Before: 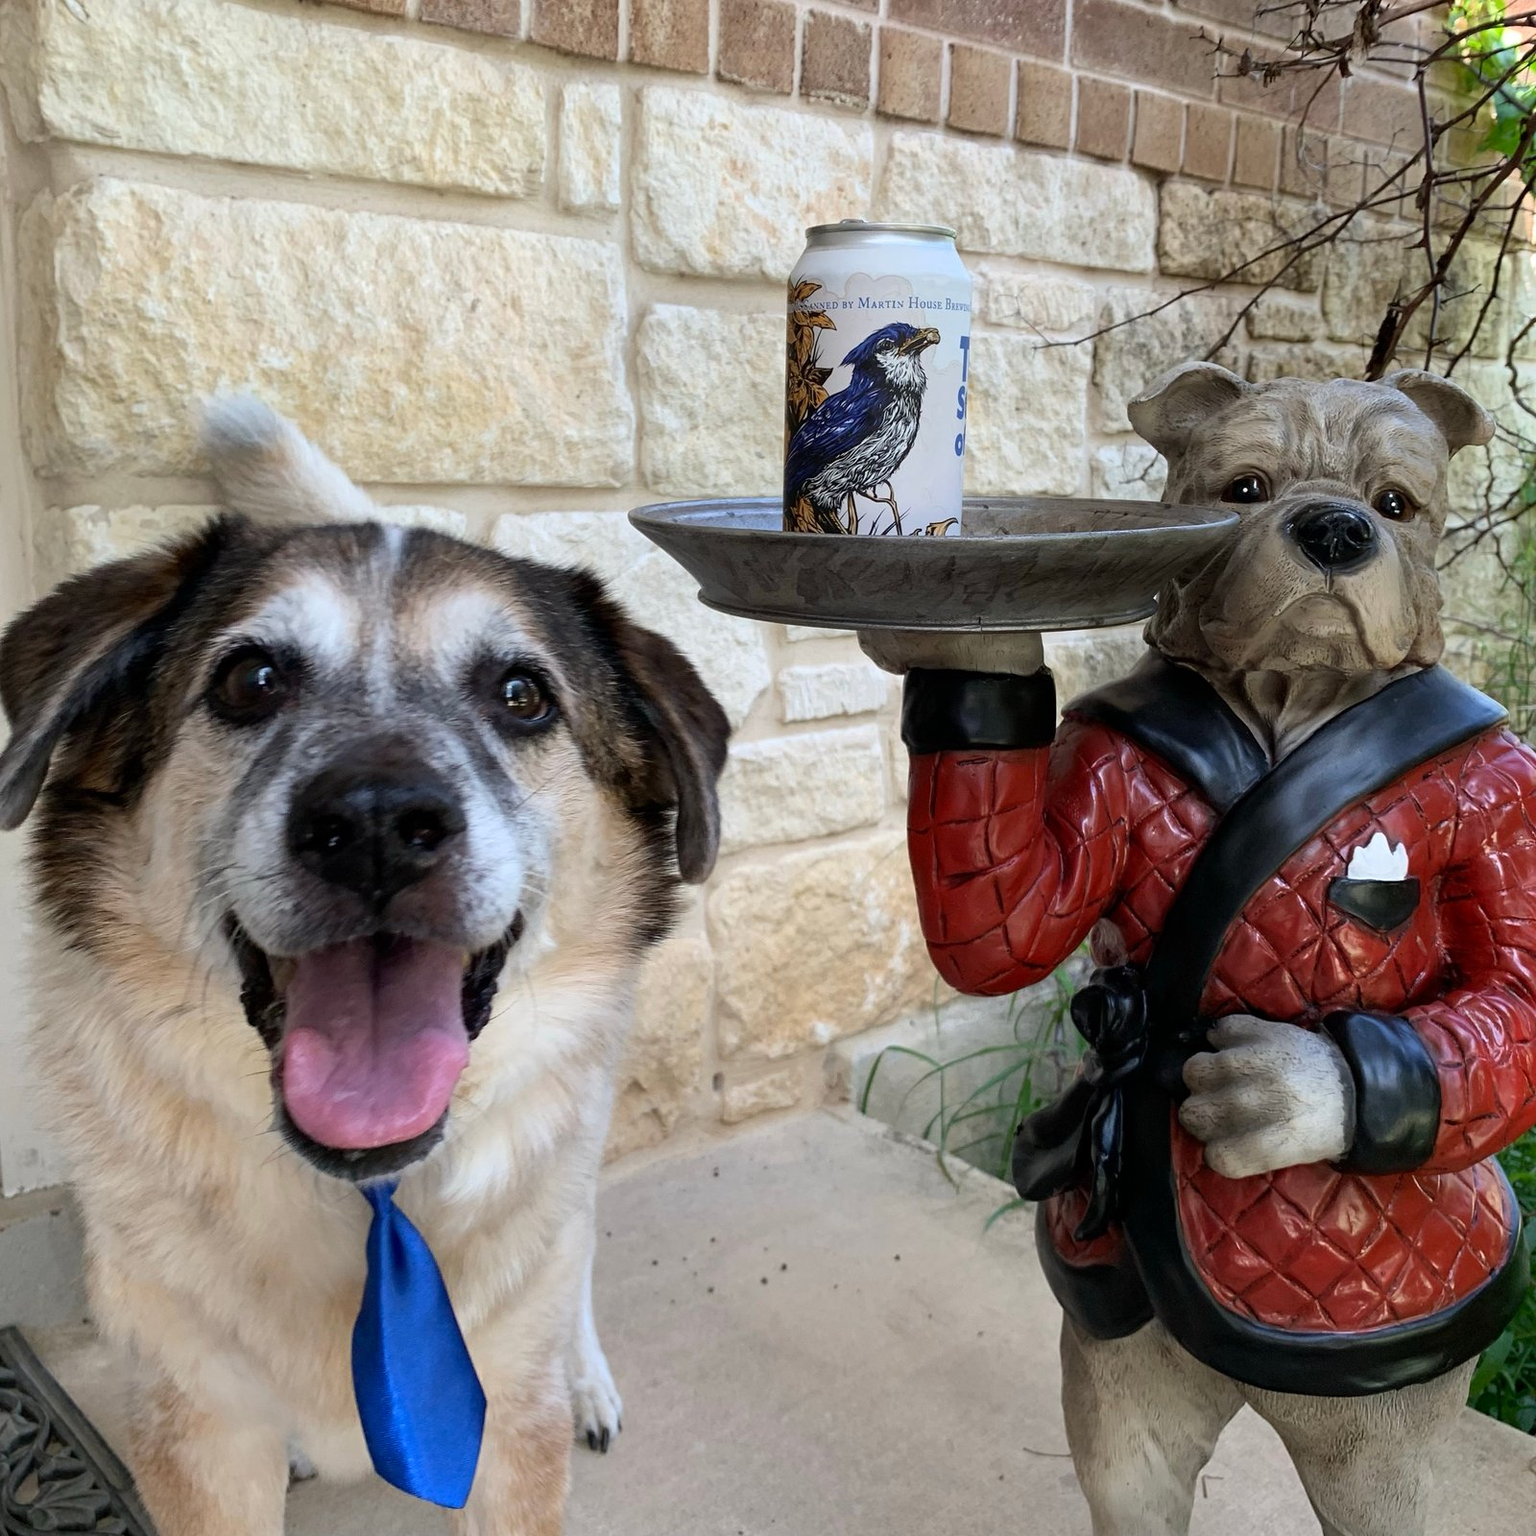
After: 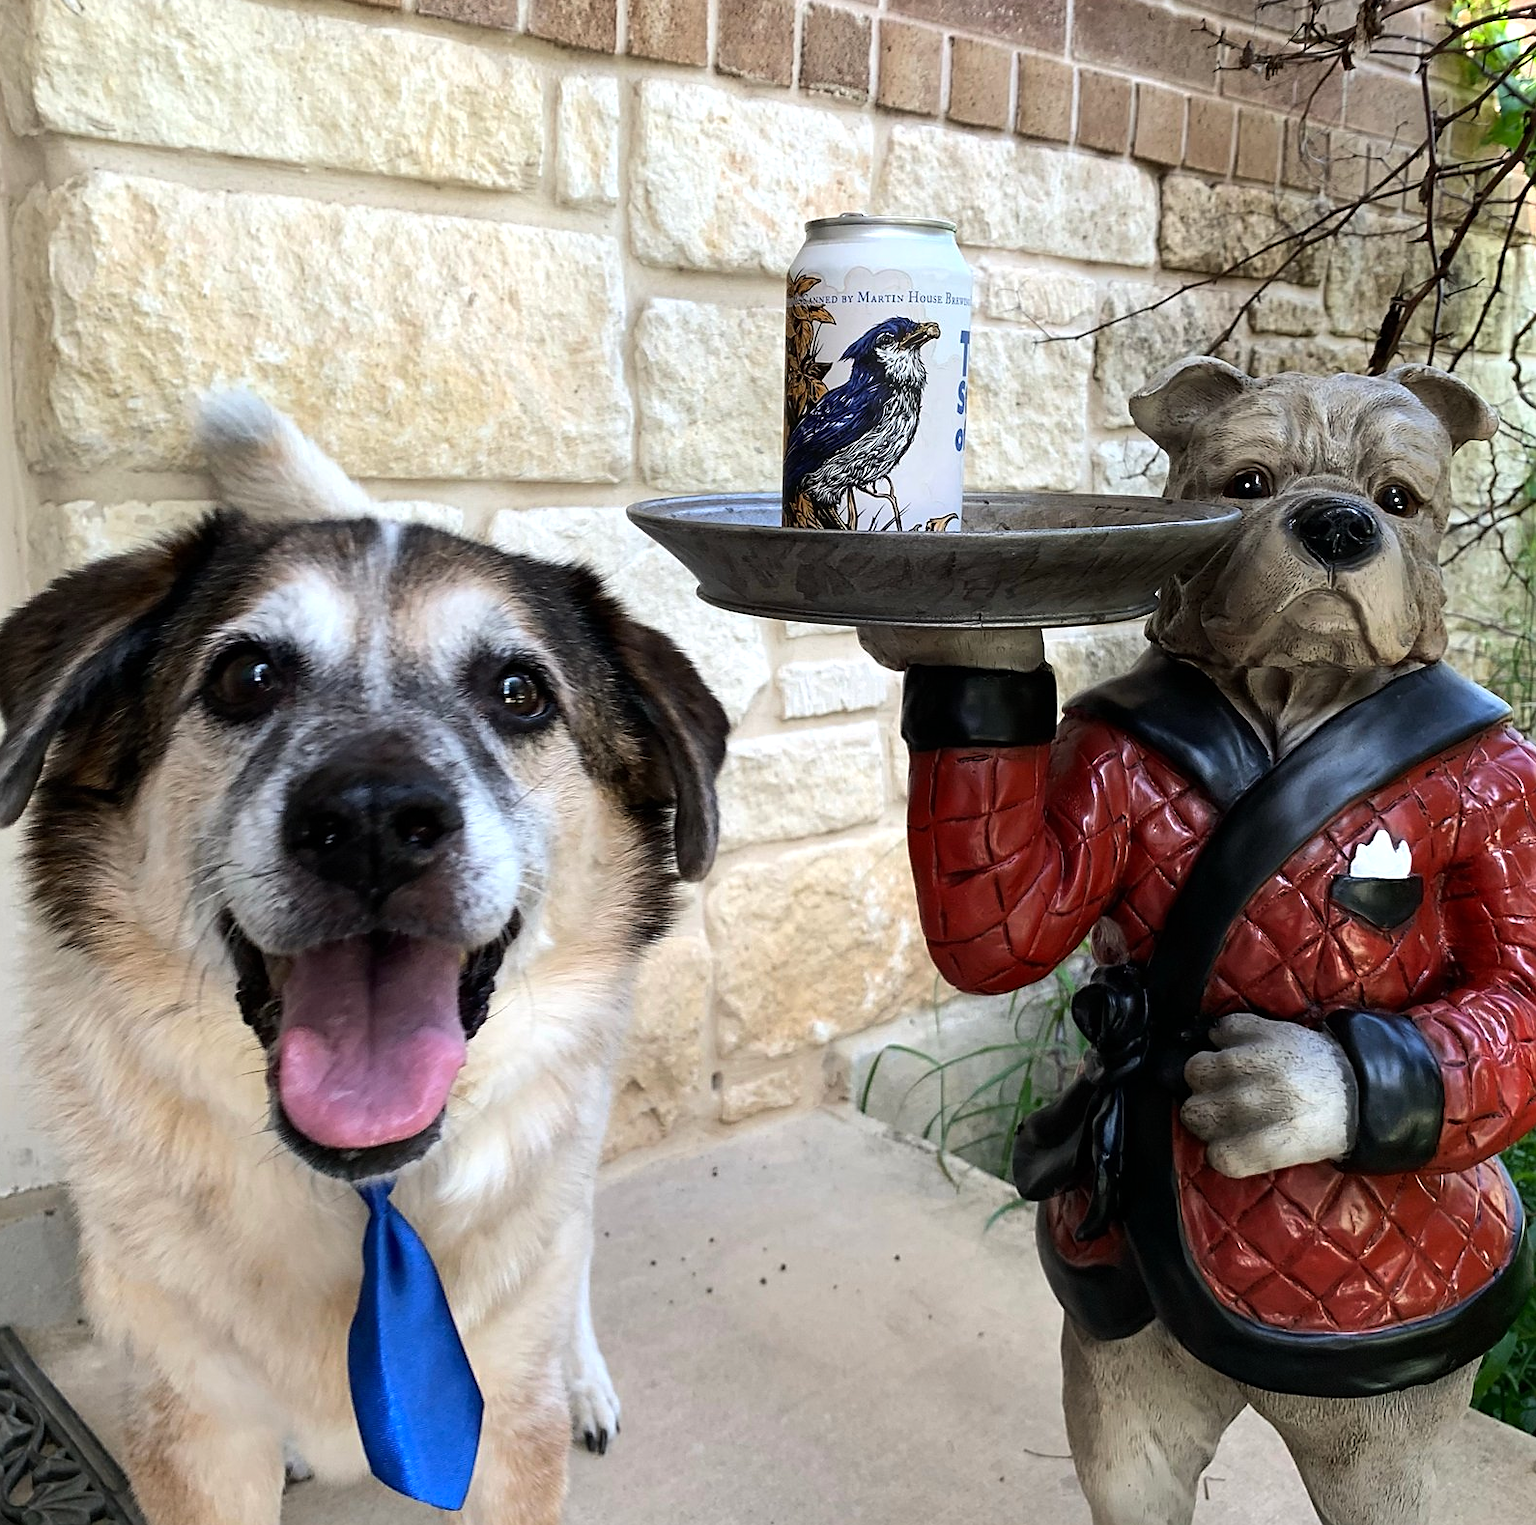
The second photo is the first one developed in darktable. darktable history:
crop: left 0.422%, top 0.558%, right 0.148%, bottom 0.698%
tone equalizer: -8 EV -0.394 EV, -7 EV -0.419 EV, -6 EV -0.36 EV, -5 EV -0.226 EV, -3 EV 0.208 EV, -2 EV 0.315 EV, -1 EV 0.375 EV, +0 EV 0.424 EV, edges refinement/feathering 500, mask exposure compensation -1.57 EV, preserve details no
sharpen: radius 1.834, amount 0.391, threshold 1.496
